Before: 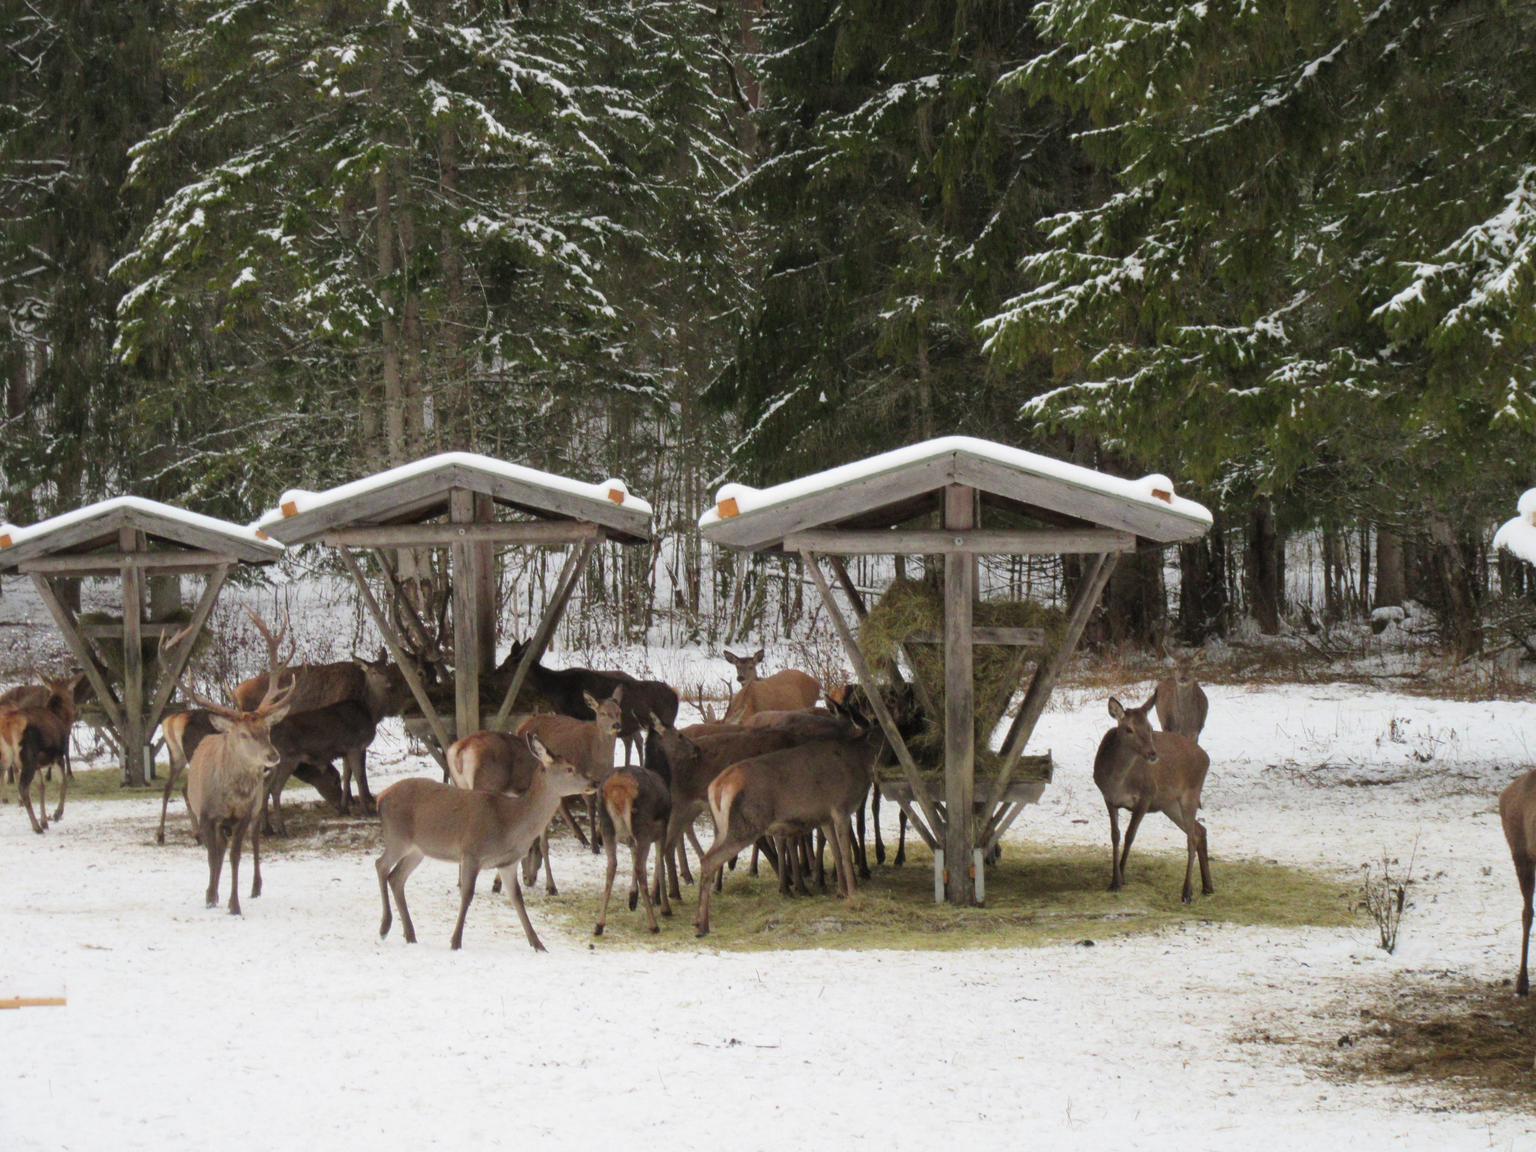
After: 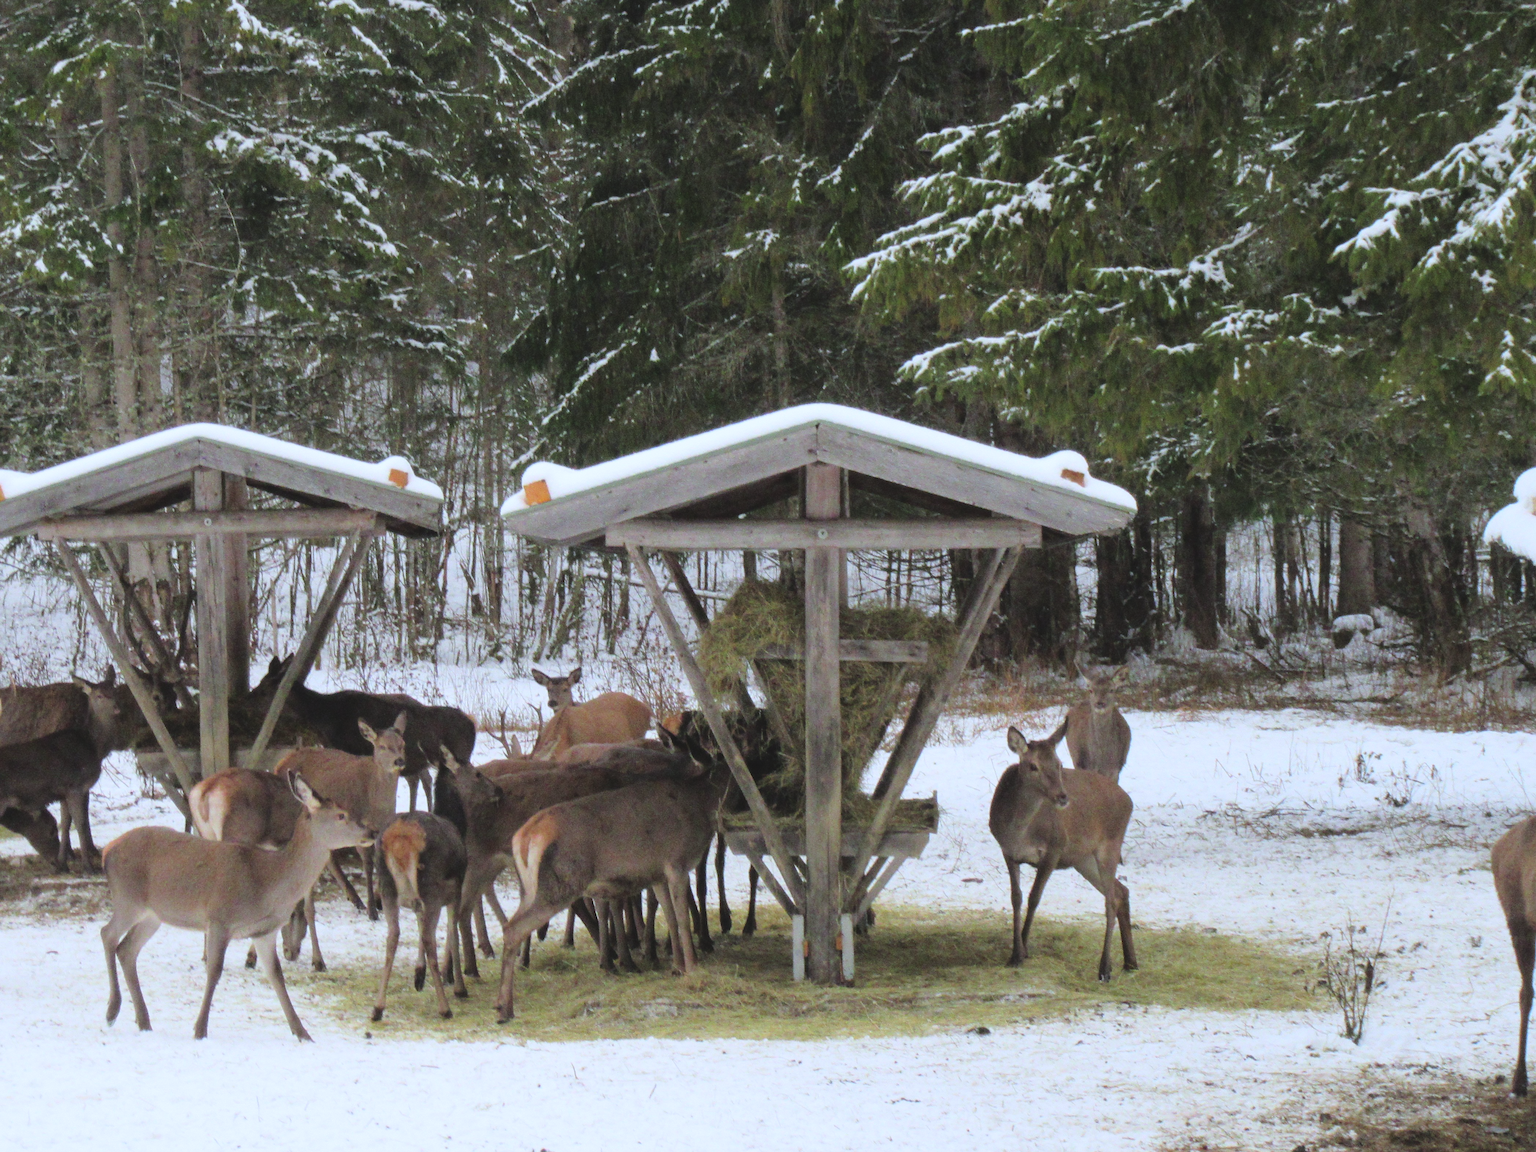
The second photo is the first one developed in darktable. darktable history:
contrast brightness saturation: contrast 0.07, brightness 0.08, saturation 0.18
exposure: black level correction -0.015, compensate highlight preservation false
fill light: exposure -2 EV, width 8.6
sharpen: radius 1.559, amount 0.373, threshold 1.271
crop: left 19.159%, top 9.58%, bottom 9.58%
white balance: red 0.954, blue 1.079
